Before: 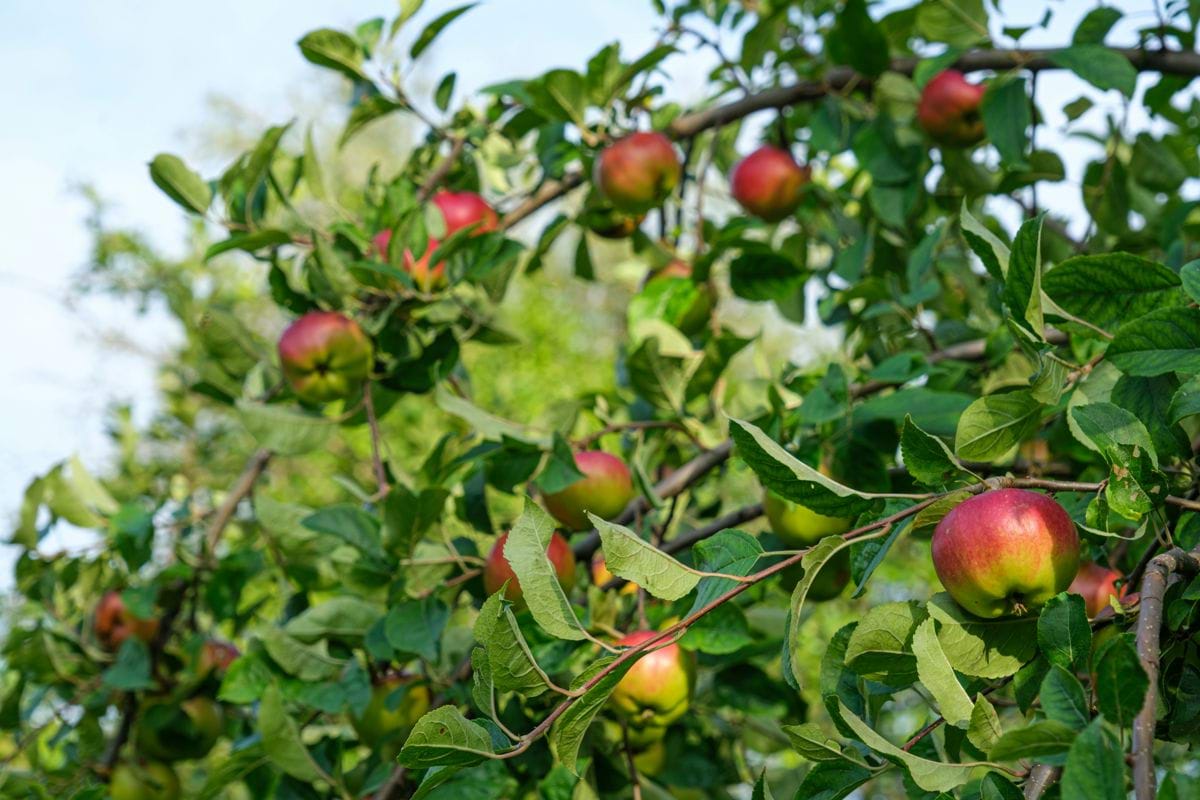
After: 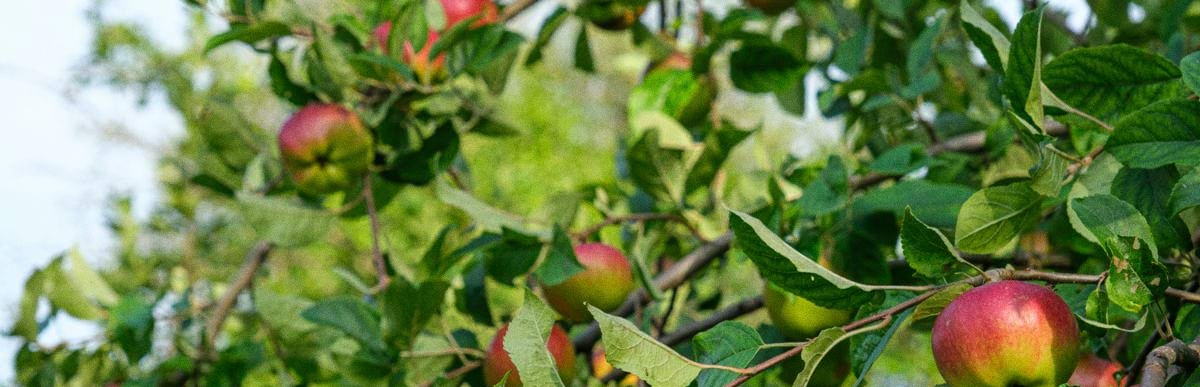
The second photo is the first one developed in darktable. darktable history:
grain: coarseness 0.09 ISO
crop and rotate: top 26.056%, bottom 25.543%
